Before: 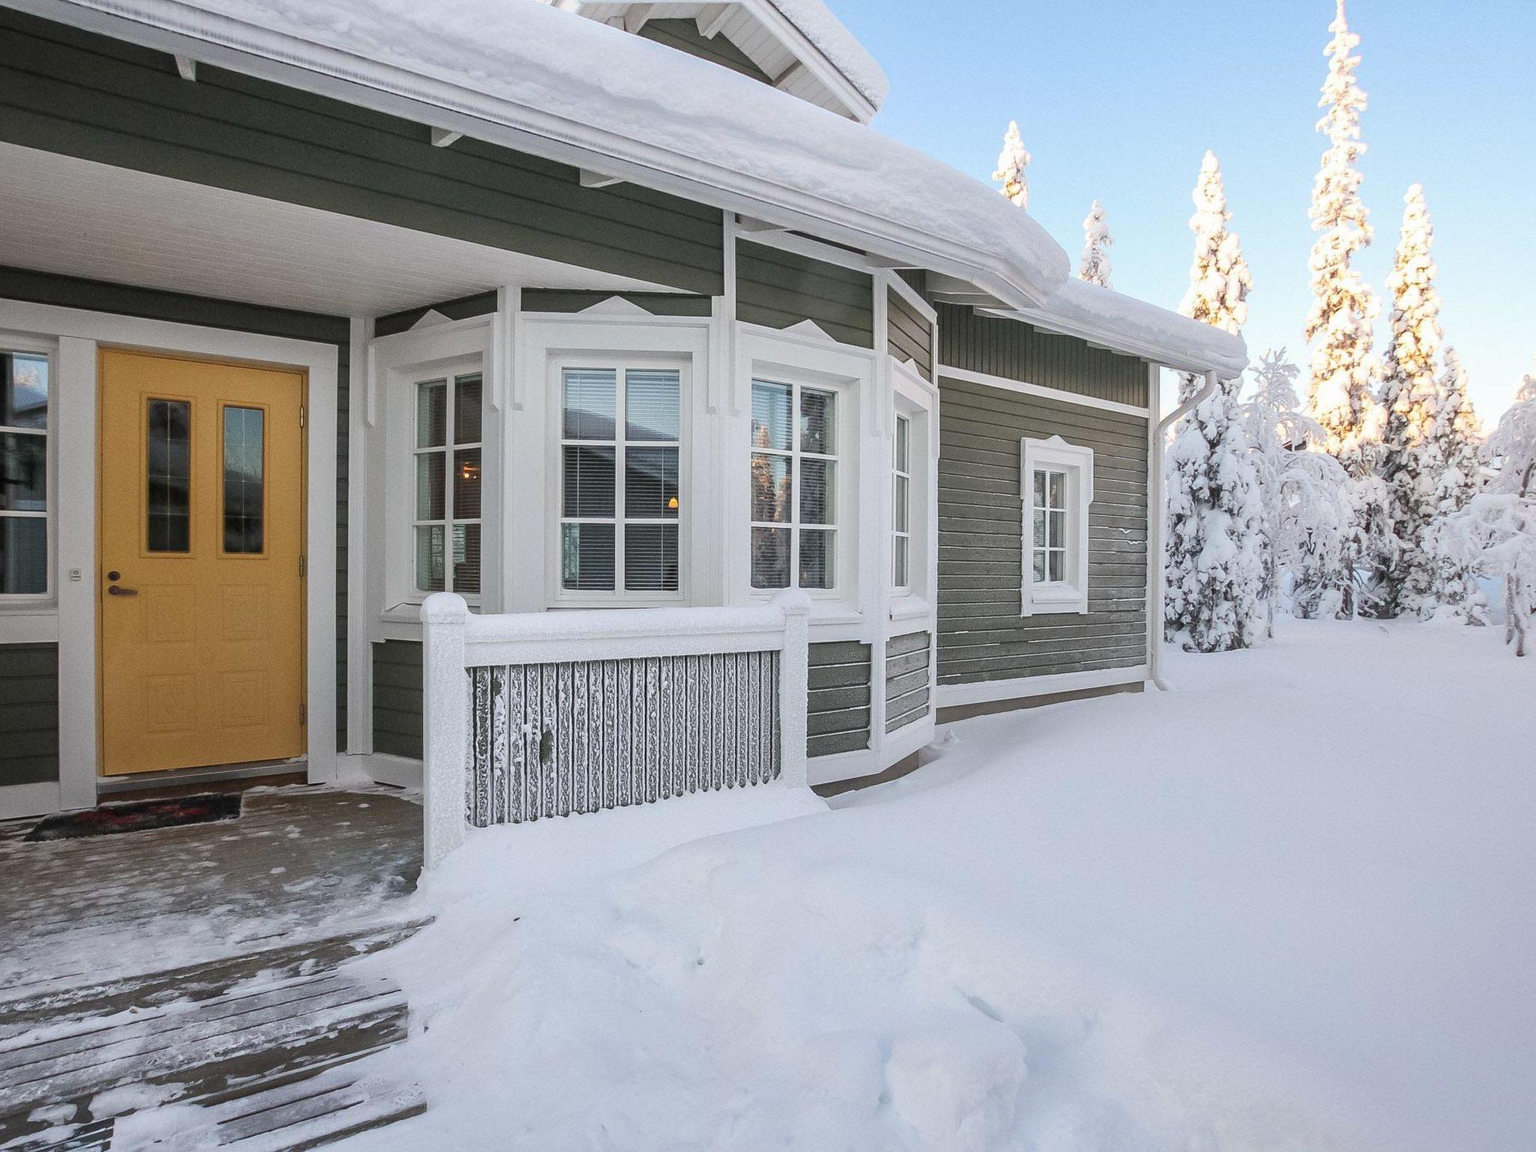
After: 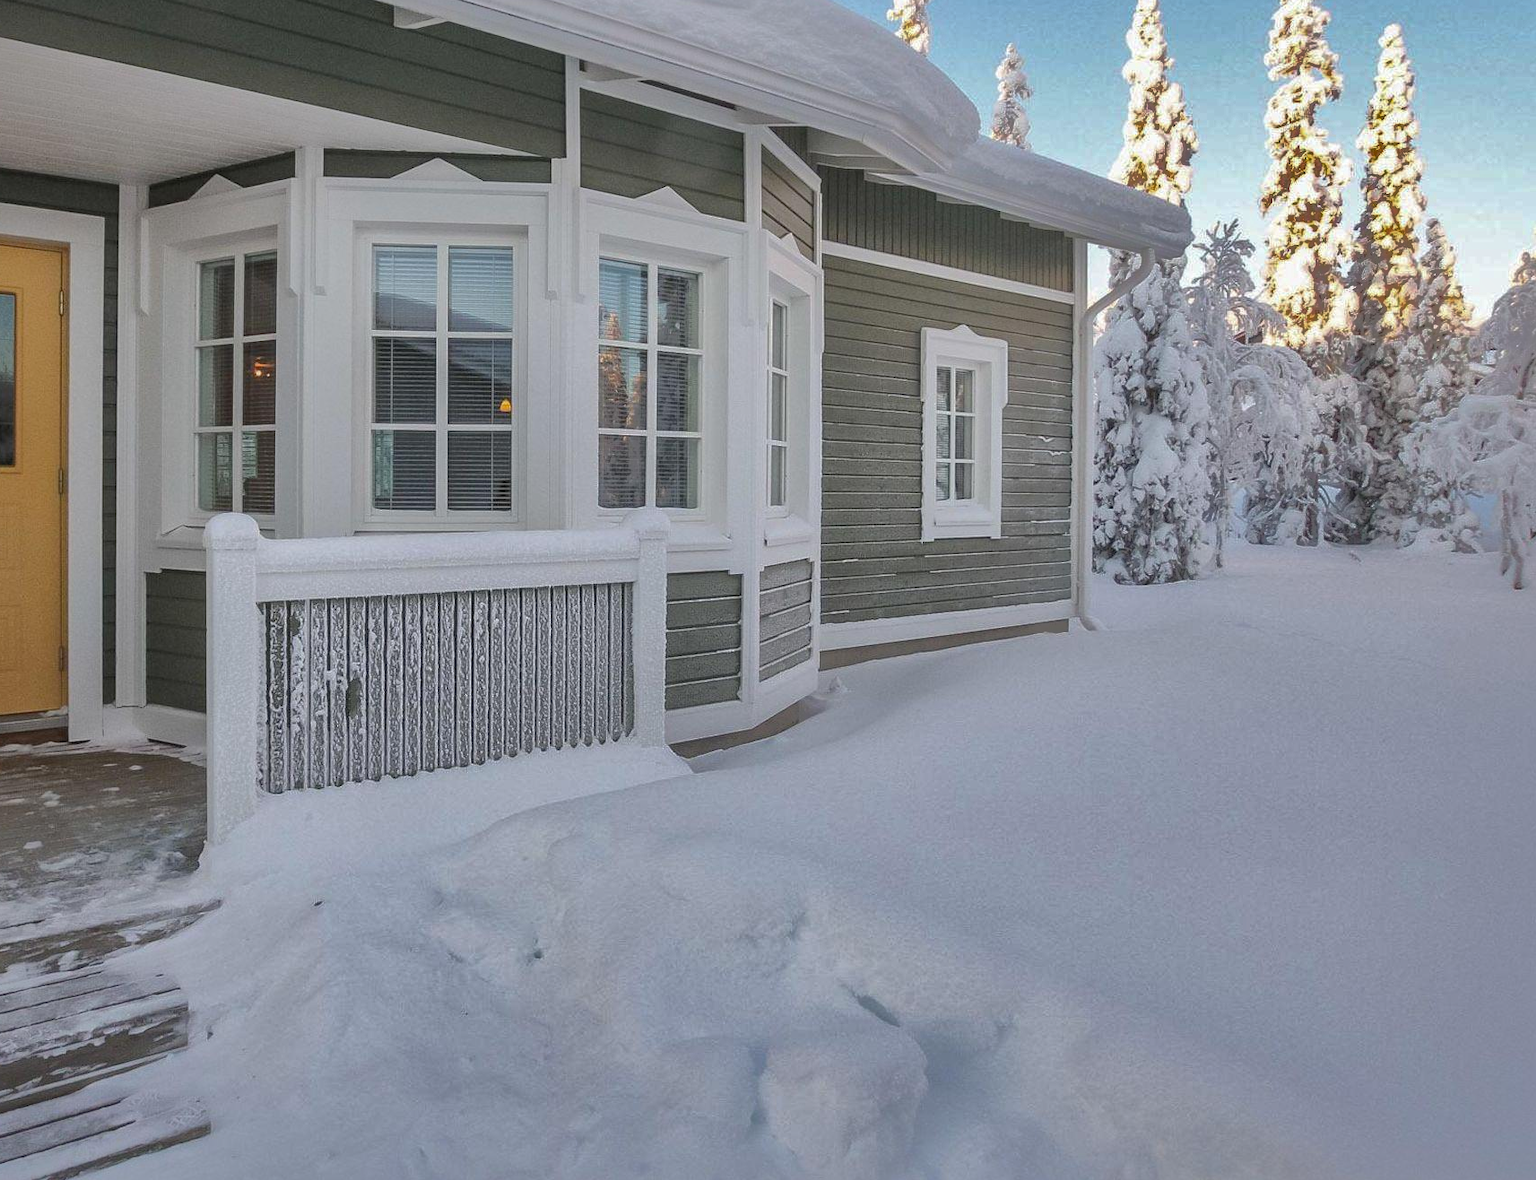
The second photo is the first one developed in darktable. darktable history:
shadows and highlights: shadows 38.43, highlights -74.54
crop: left 16.315%, top 14.246%
